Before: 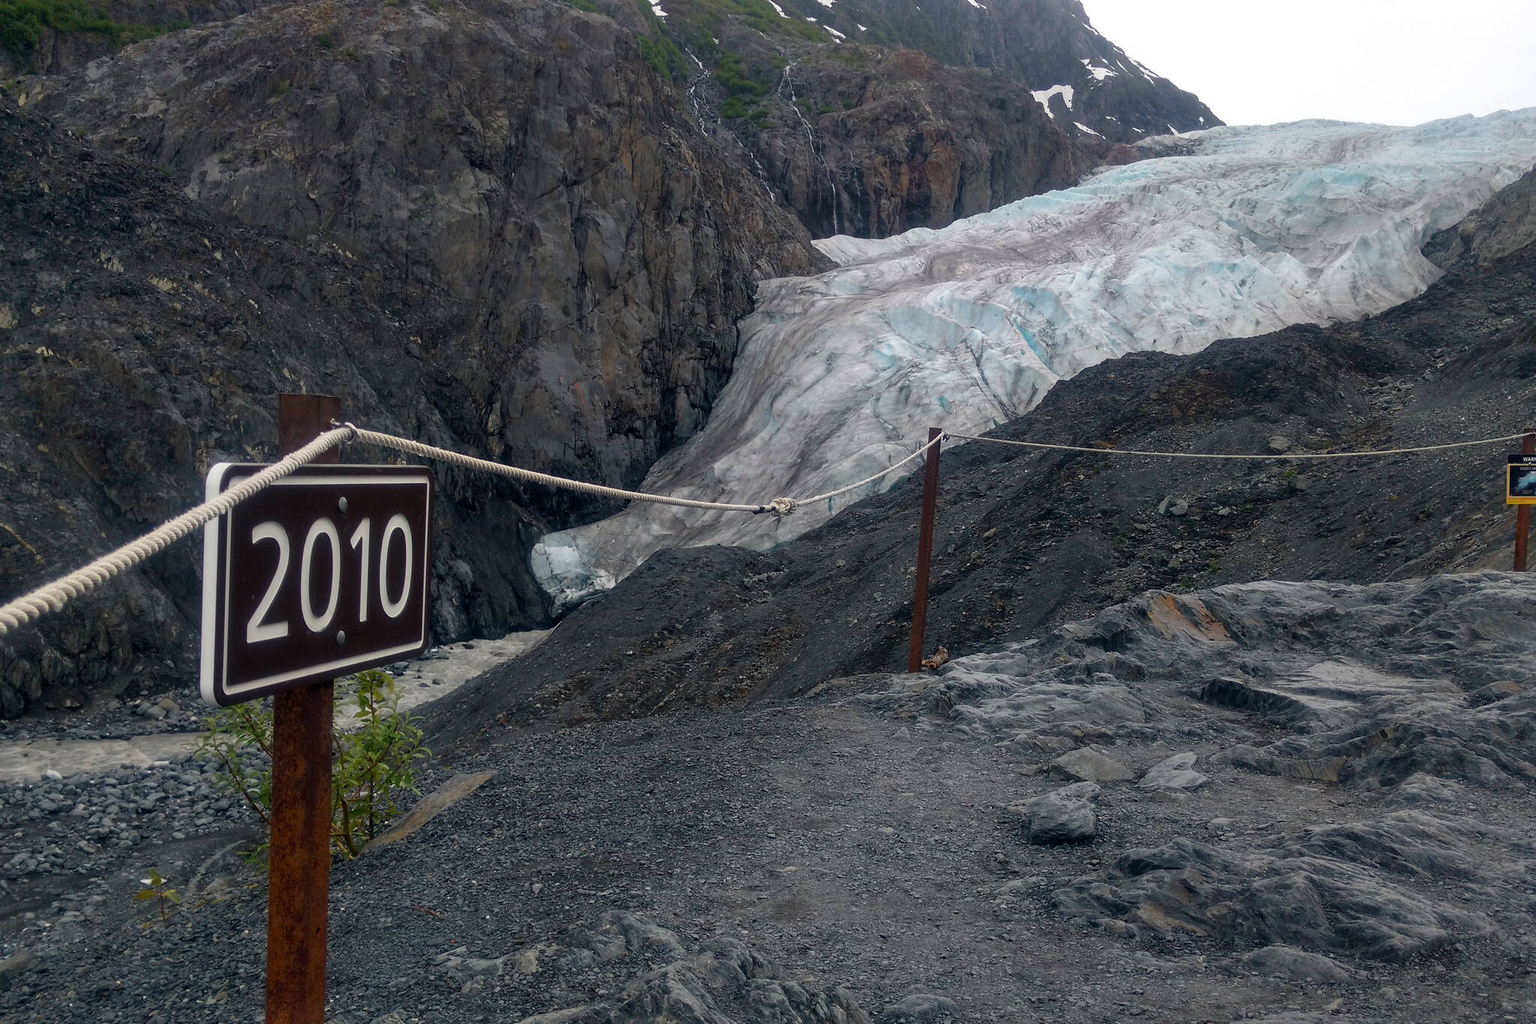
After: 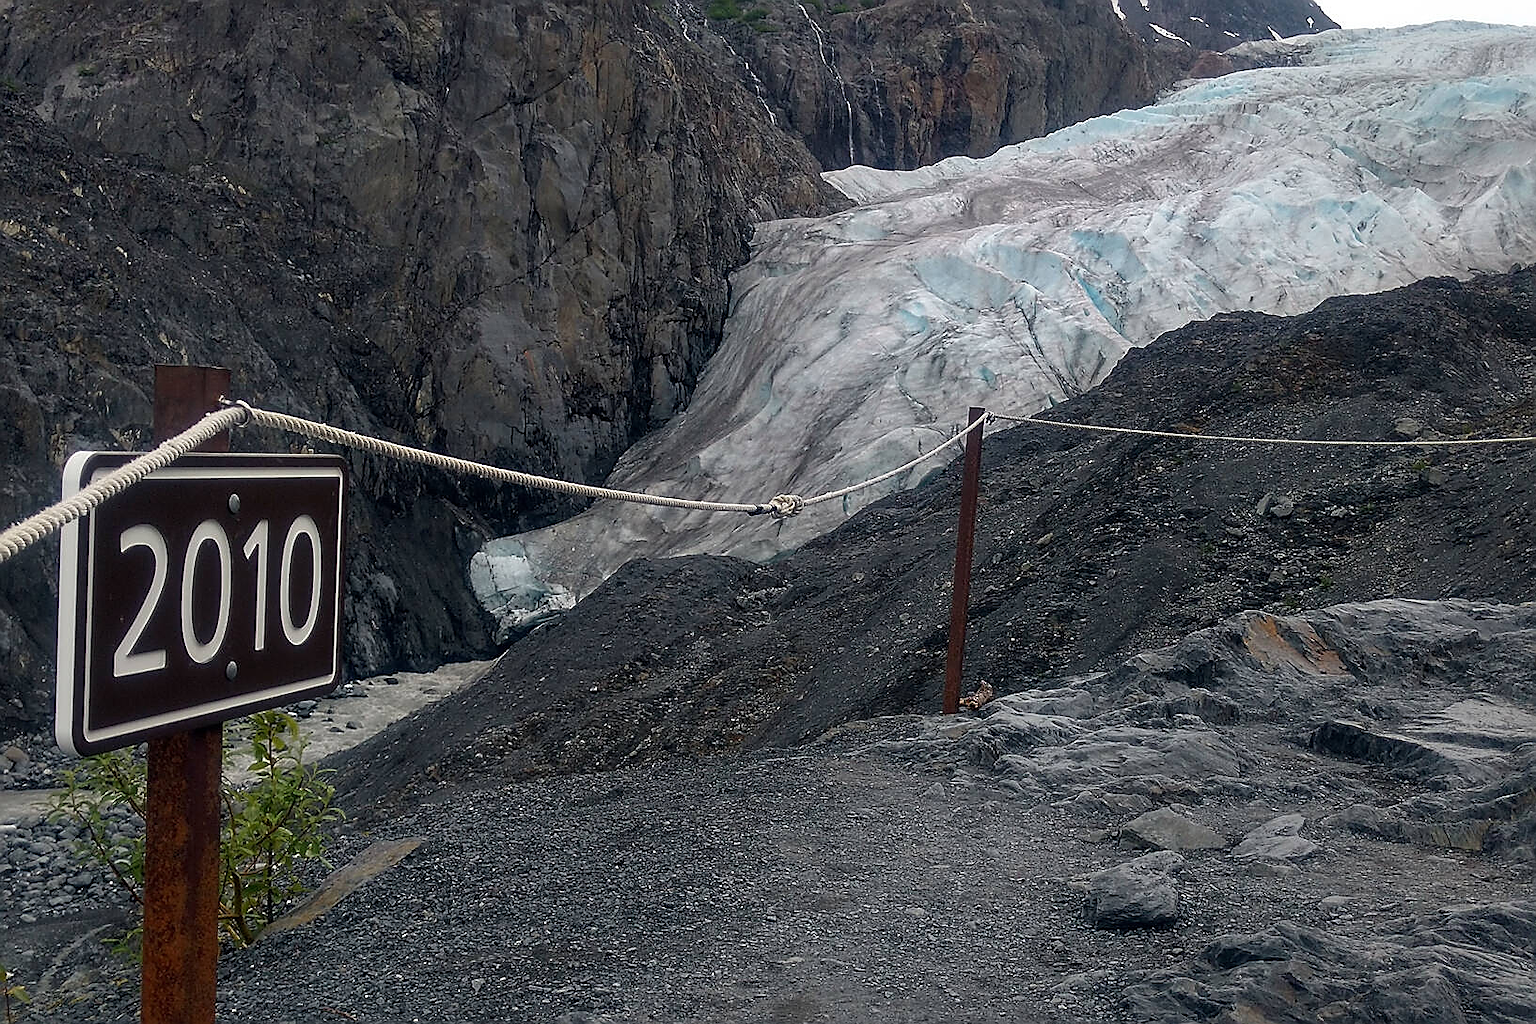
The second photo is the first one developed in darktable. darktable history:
sharpen: radius 1.363, amount 1.265, threshold 0.705
crop and rotate: left 10.179%, top 10.069%, right 10.008%, bottom 10.039%
